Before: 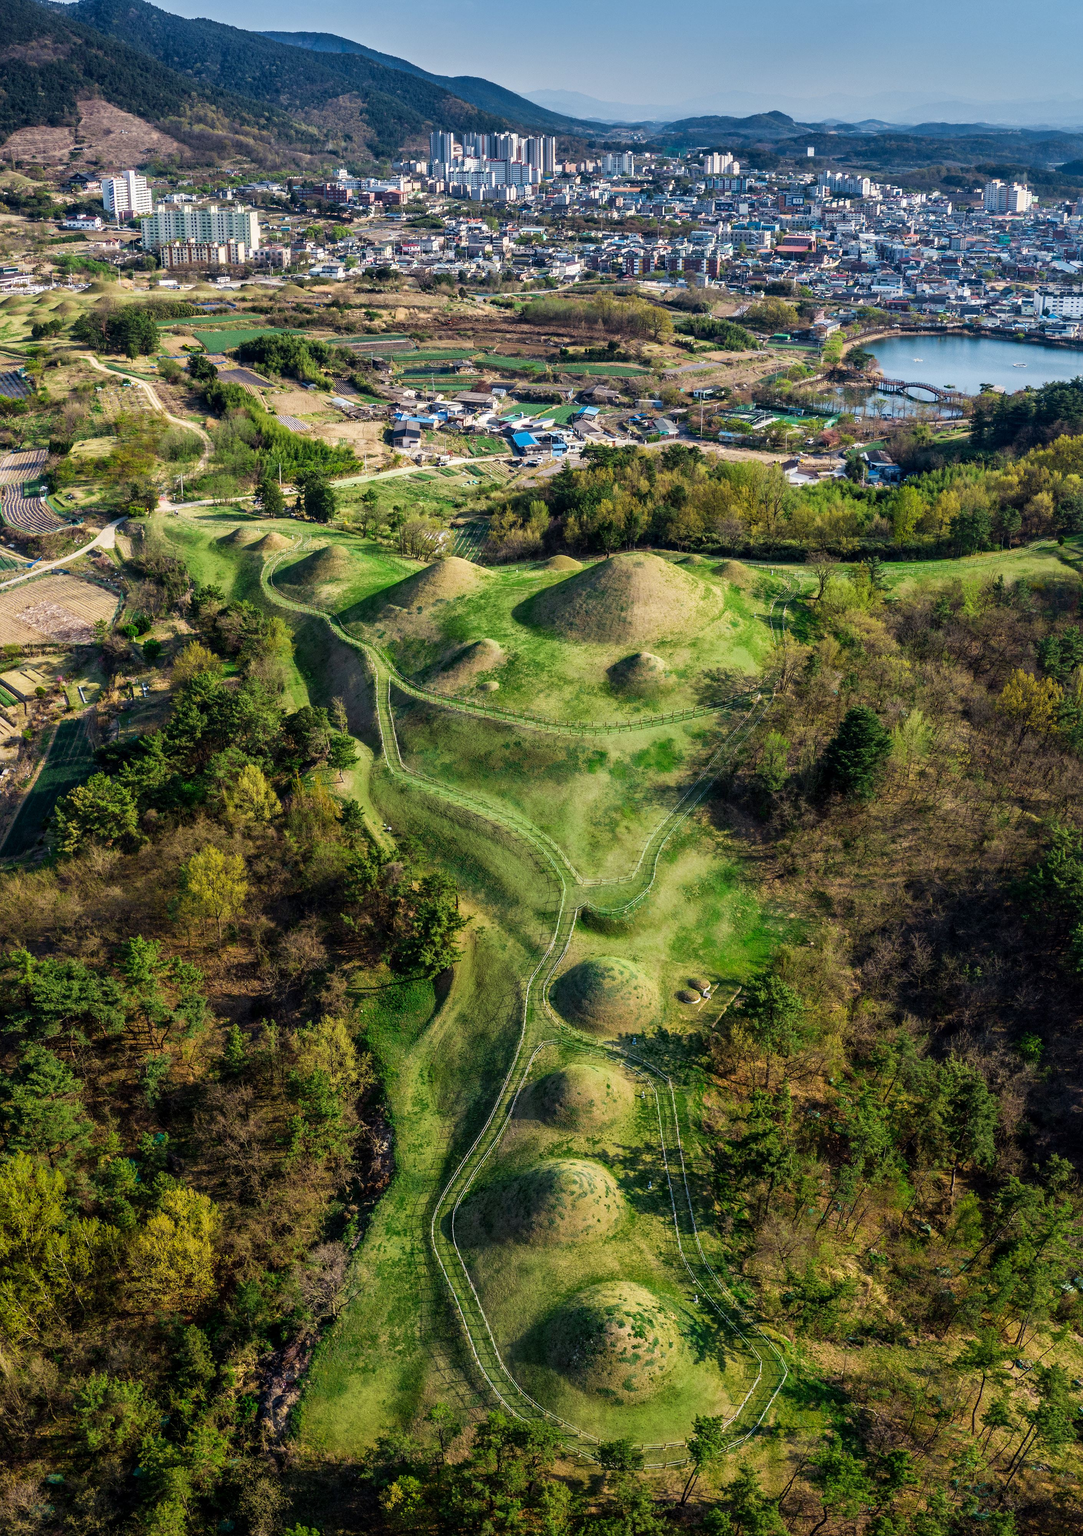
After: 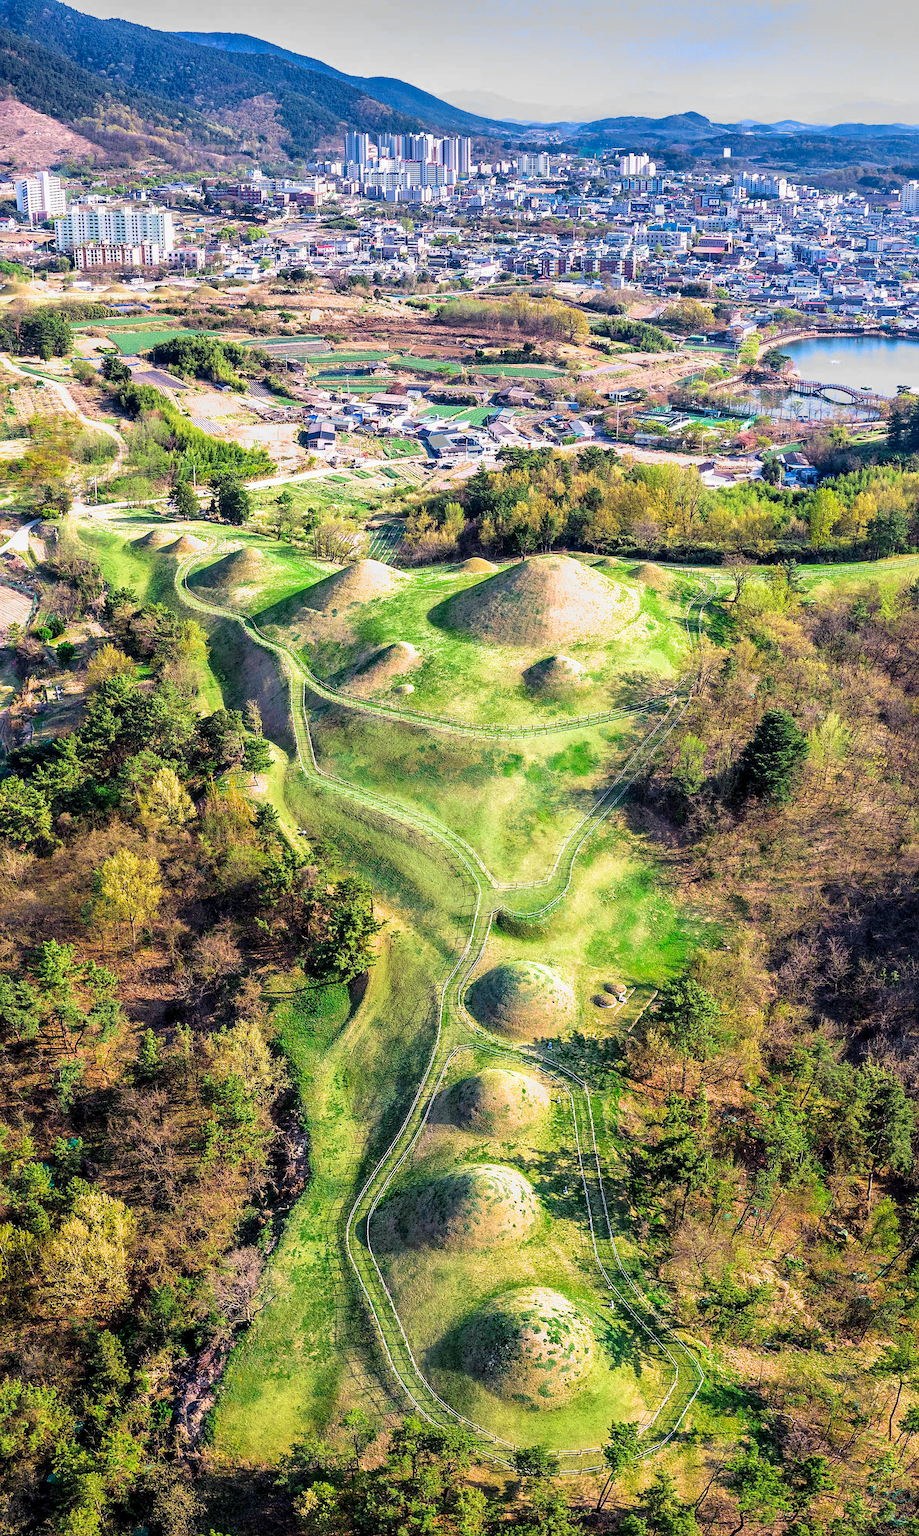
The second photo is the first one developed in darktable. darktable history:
crop: left 8.026%, right 7.374%
exposure: black level correction 0, exposure 1.45 EV, compensate exposure bias true, compensate highlight preservation false
white balance: red 1.05, blue 1.072
sharpen: on, module defaults
filmic rgb: middle gray luminance 18.42%, black relative exposure -10.5 EV, white relative exposure 3.4 EV, threshold 6 EV, target black luminance 0%, hardness 6.03, latitude 99%, contrast 0.847, shadows ↔ highlights balance 0.505%, add noise in highlights 0, preserve chrominance max RGB, color science v3 (2019), use custom middle-gray values true, iterations of high-quality reconstruction 0, contrast in highlights soft, enable highlight reconstruction true
color balance: gamma [0.9, 0.988, 0.975, 1.025], gain [1.05, 1, 1, 1]
color correction: highlights a* -0.137, highlights b* 0.137
